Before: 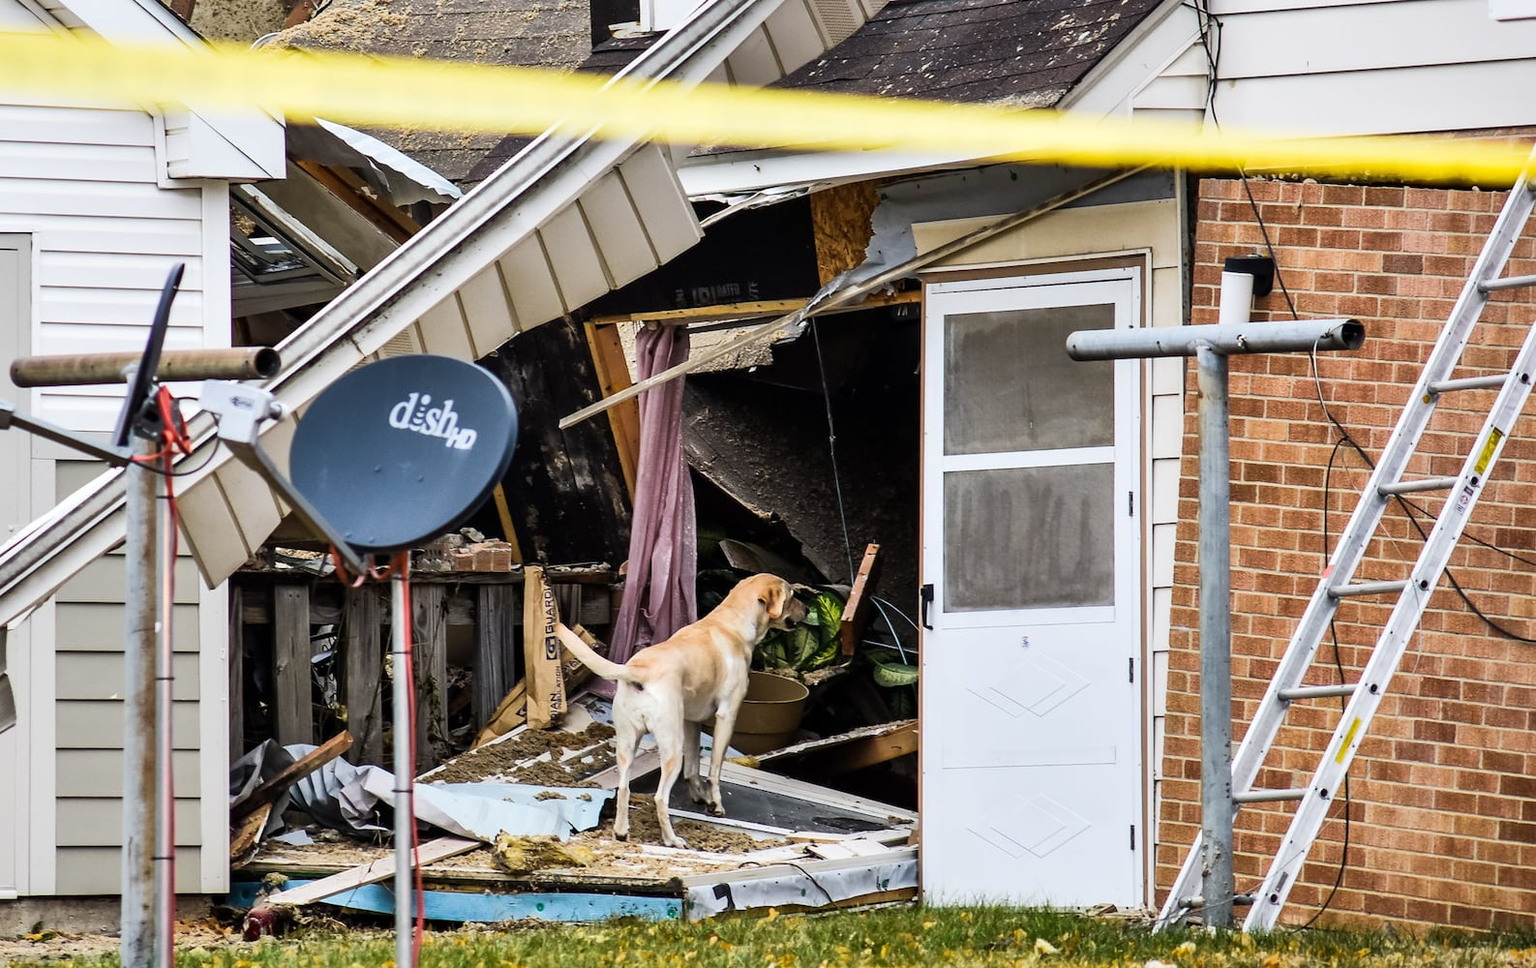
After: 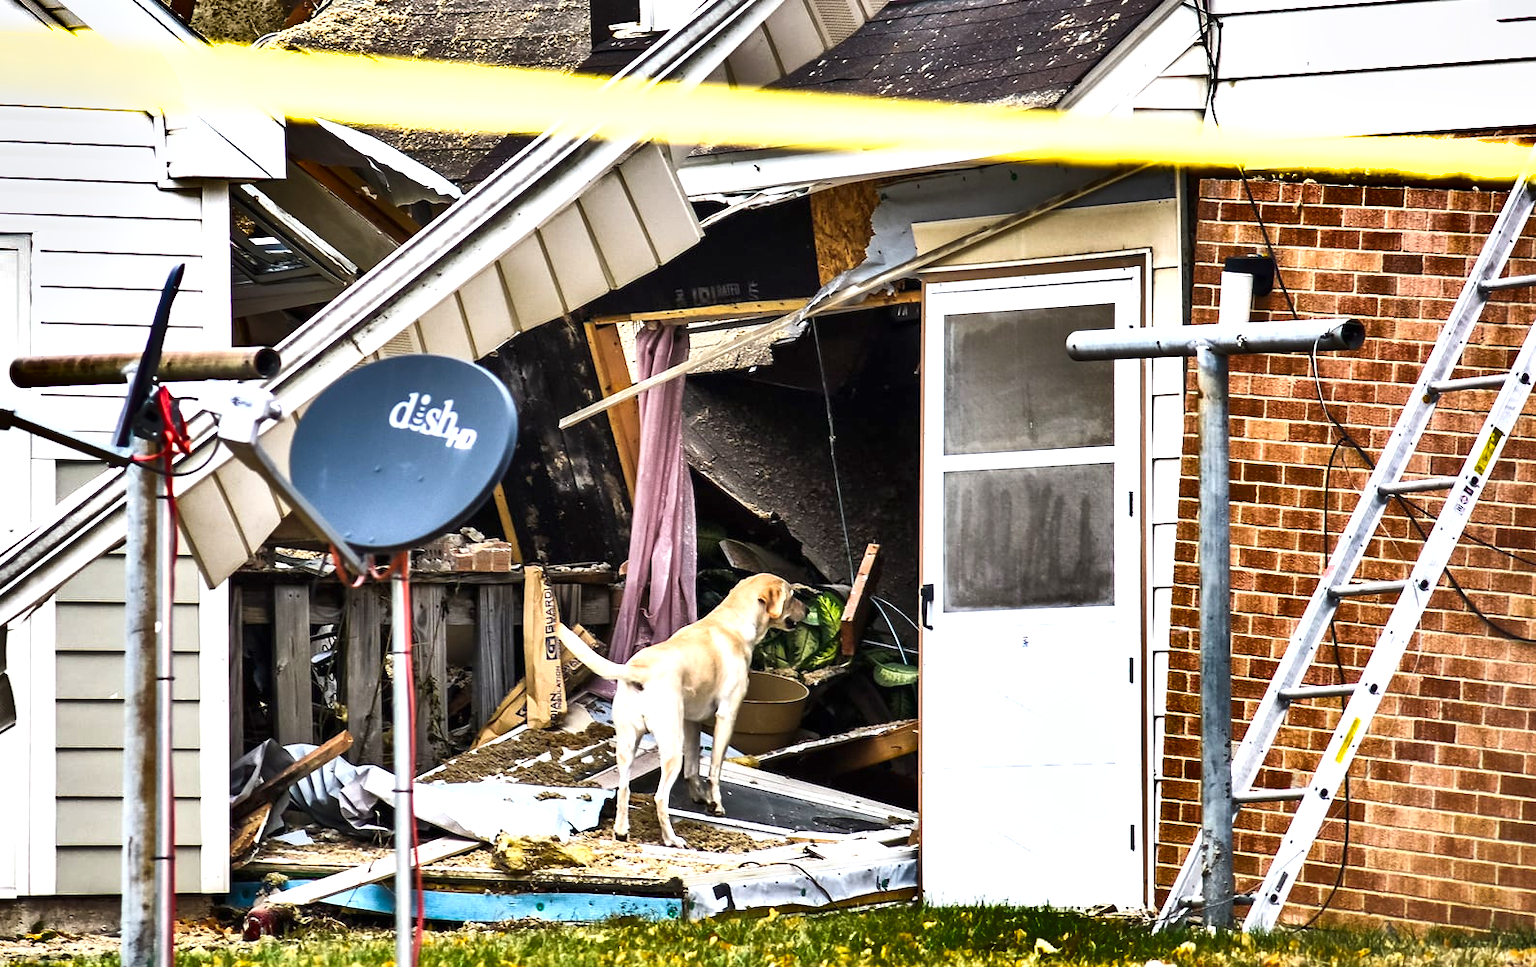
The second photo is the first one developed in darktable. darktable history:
exposure: black level correction 0, exposure 0.948 EV, compensate highlight preservation false
shadows and highlights: white point adjustment -3.55, highlights -63.35, soften with gaussian
